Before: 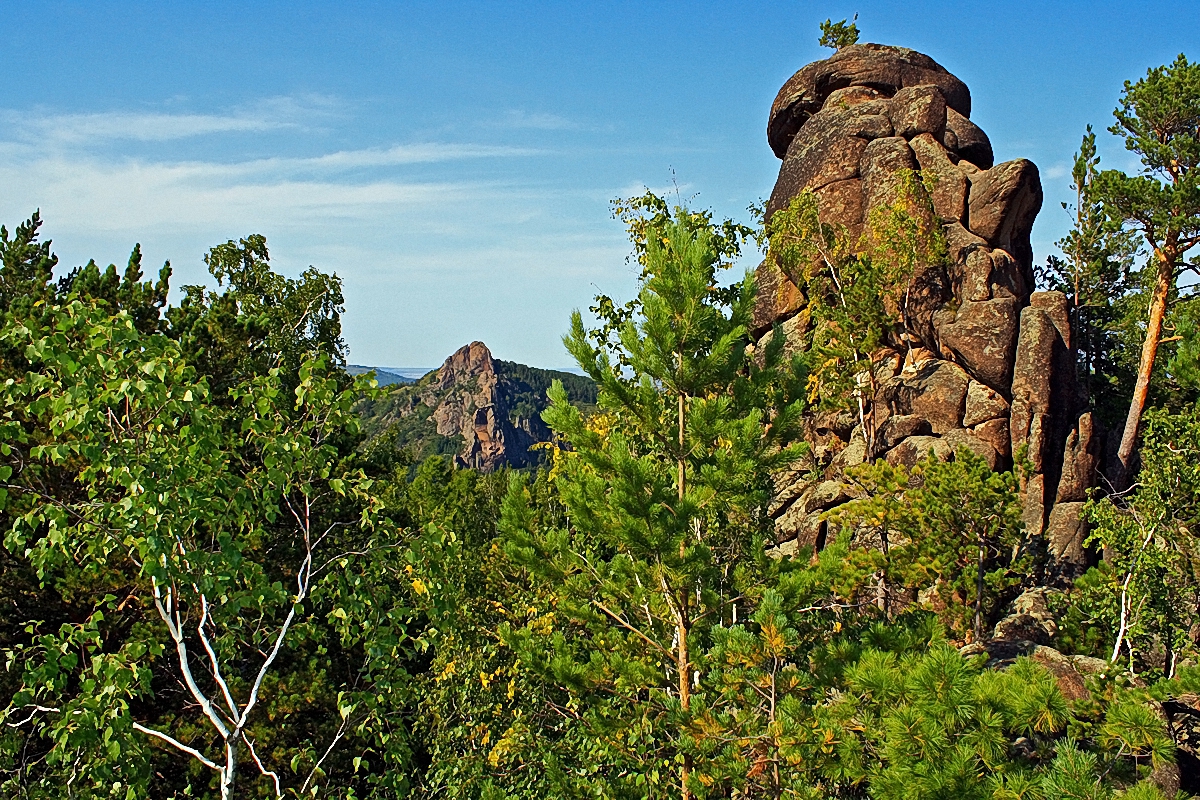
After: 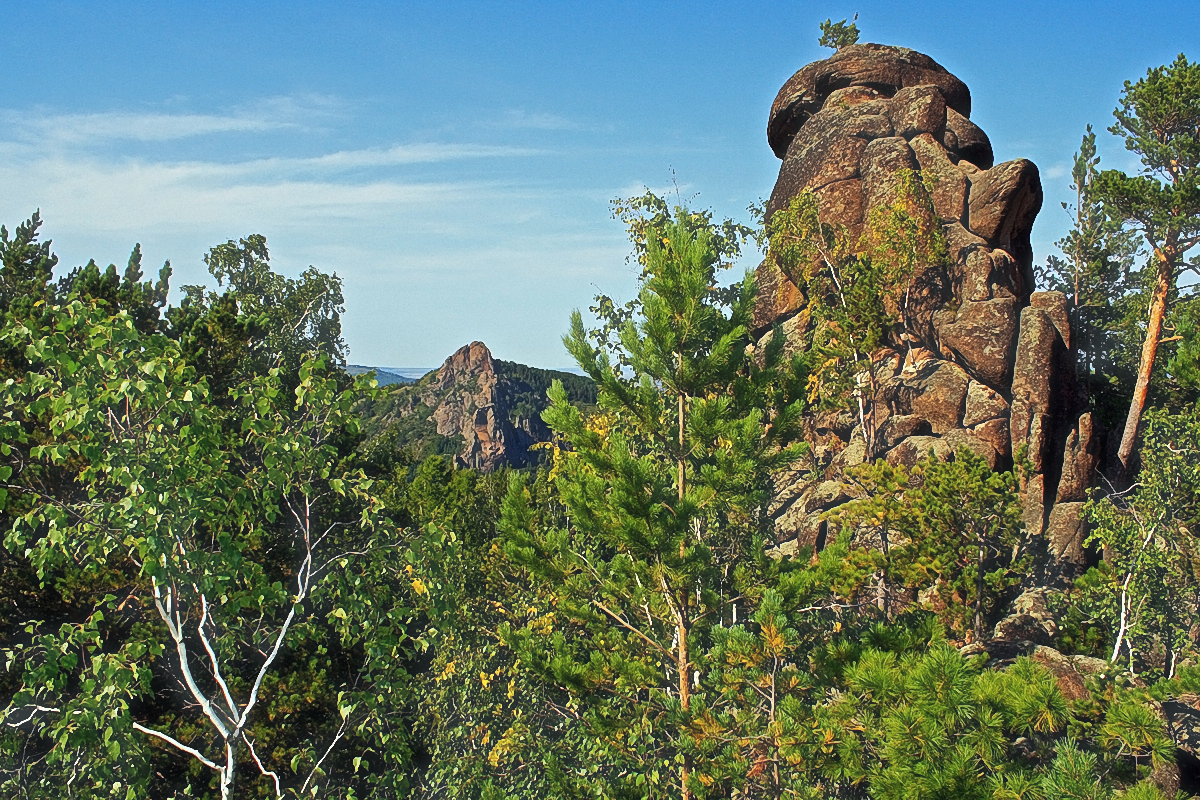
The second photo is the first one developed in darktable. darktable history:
haze removal: strength -0.104, compatibility mode true, adaptive false
